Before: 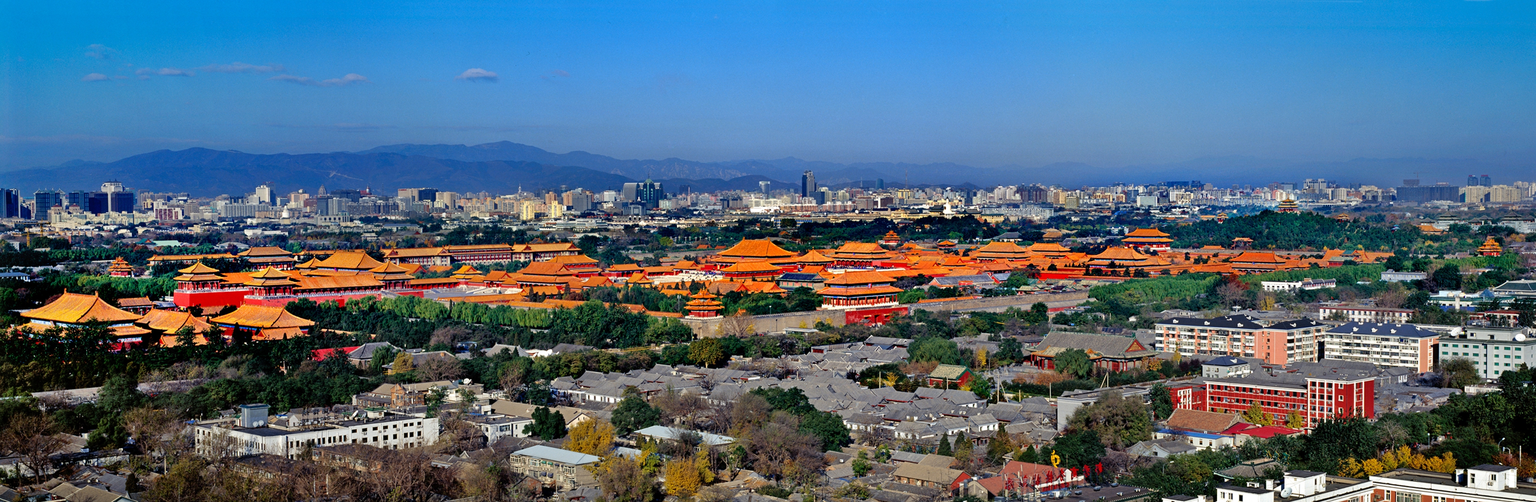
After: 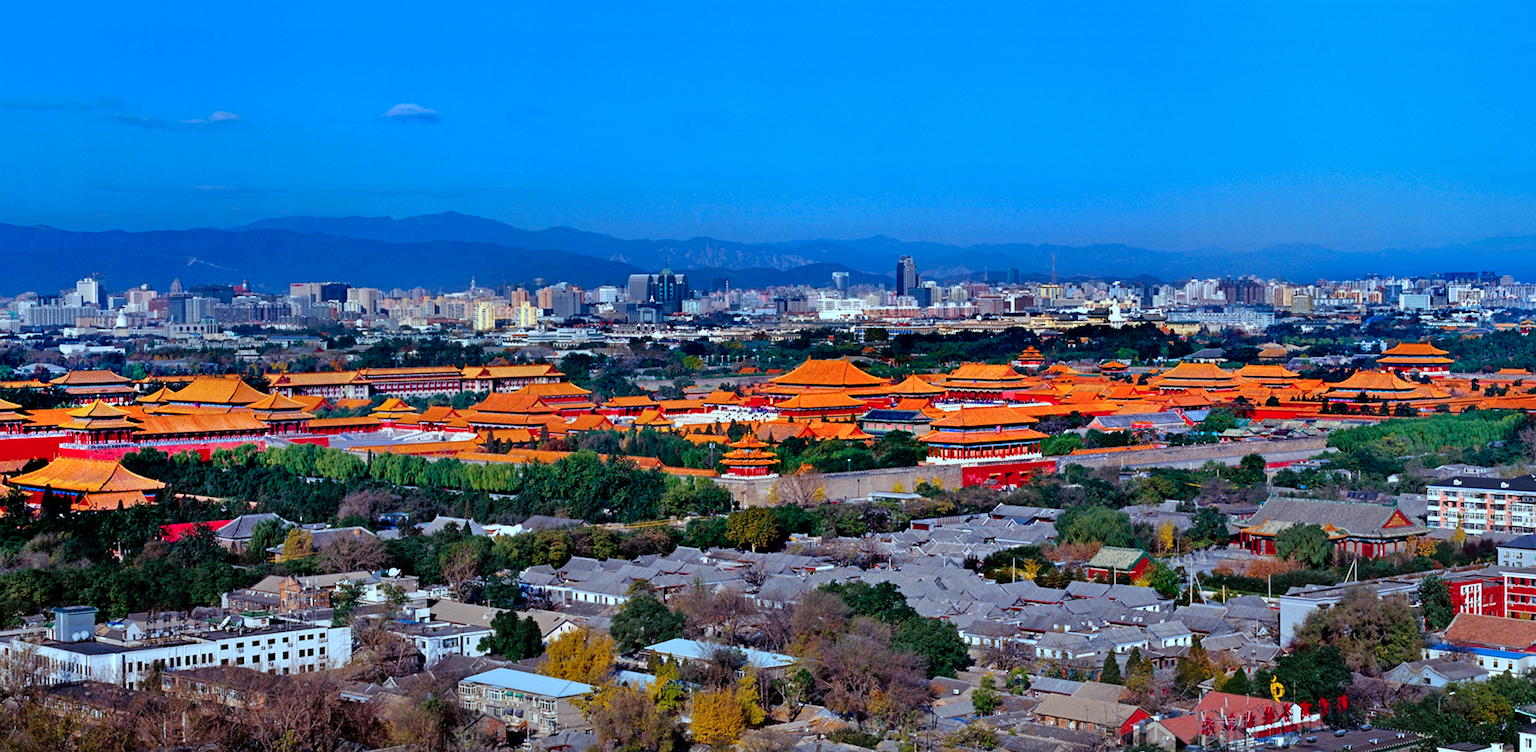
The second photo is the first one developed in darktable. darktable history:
color balance rgb: highlights gain › chroma 4.097%, highlights gain › hue 198.93°, perceptual saturation grading › global saturation 31.257%
crop and rotate: left 13.35%, right 20.033%
color correction: highlights a* 15.15, highlights b* -24.77
